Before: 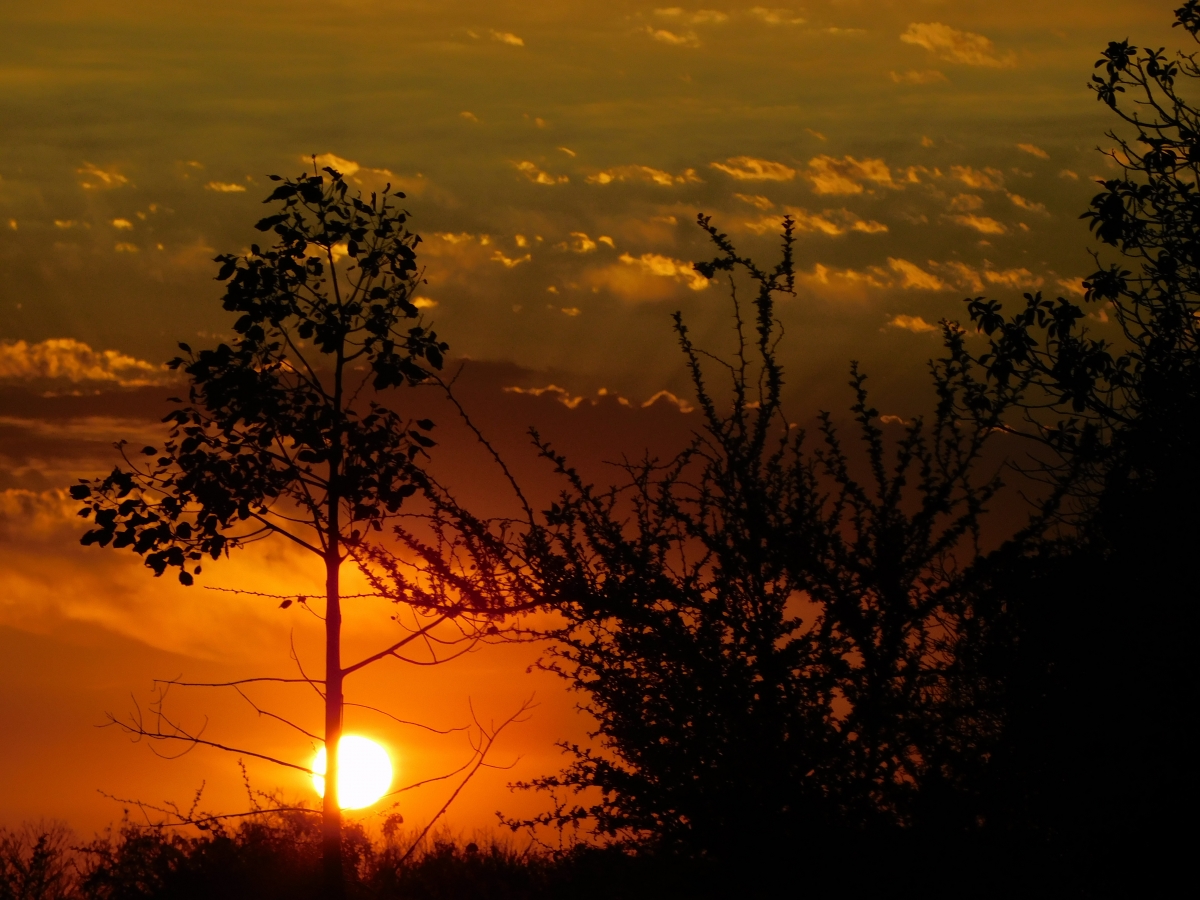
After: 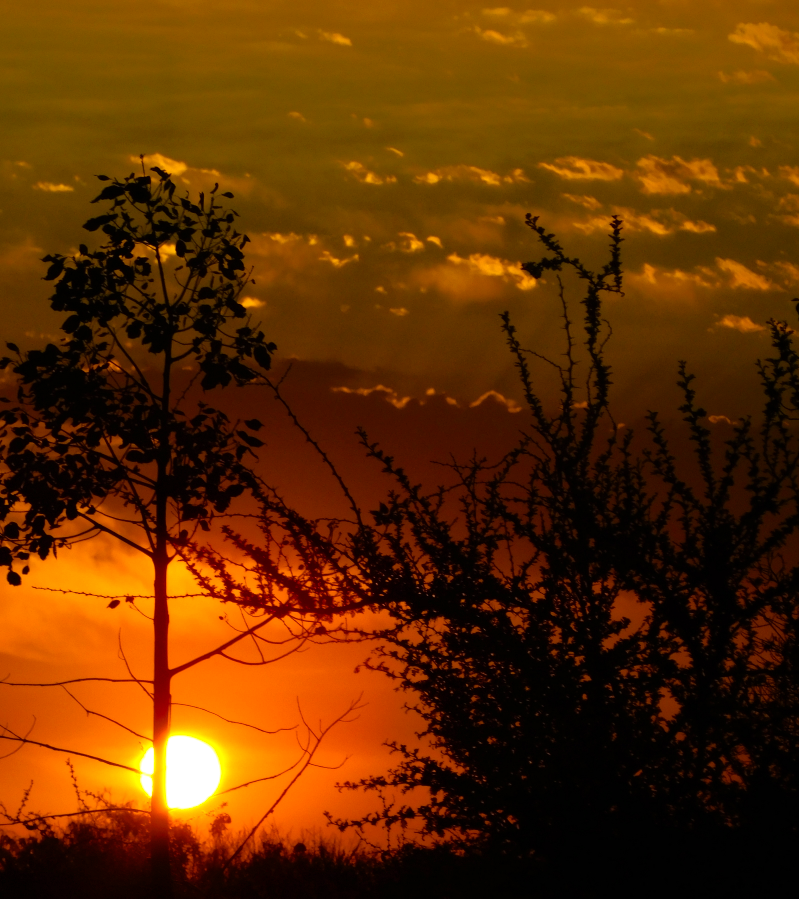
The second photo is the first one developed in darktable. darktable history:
crop and rotate: left 14.371%, right 18.968%
color balance rgb: power › chroma 0.658%, power › hue 60°, perceptual saturation grading › global saturation 25.584%, perceptual brilliance grading › global brilliance 1.77%, perceptual brilliance grading › highlights 7.322%, perceptual brilliance grading › shadows -3.781%, global vibrance 32.671%
